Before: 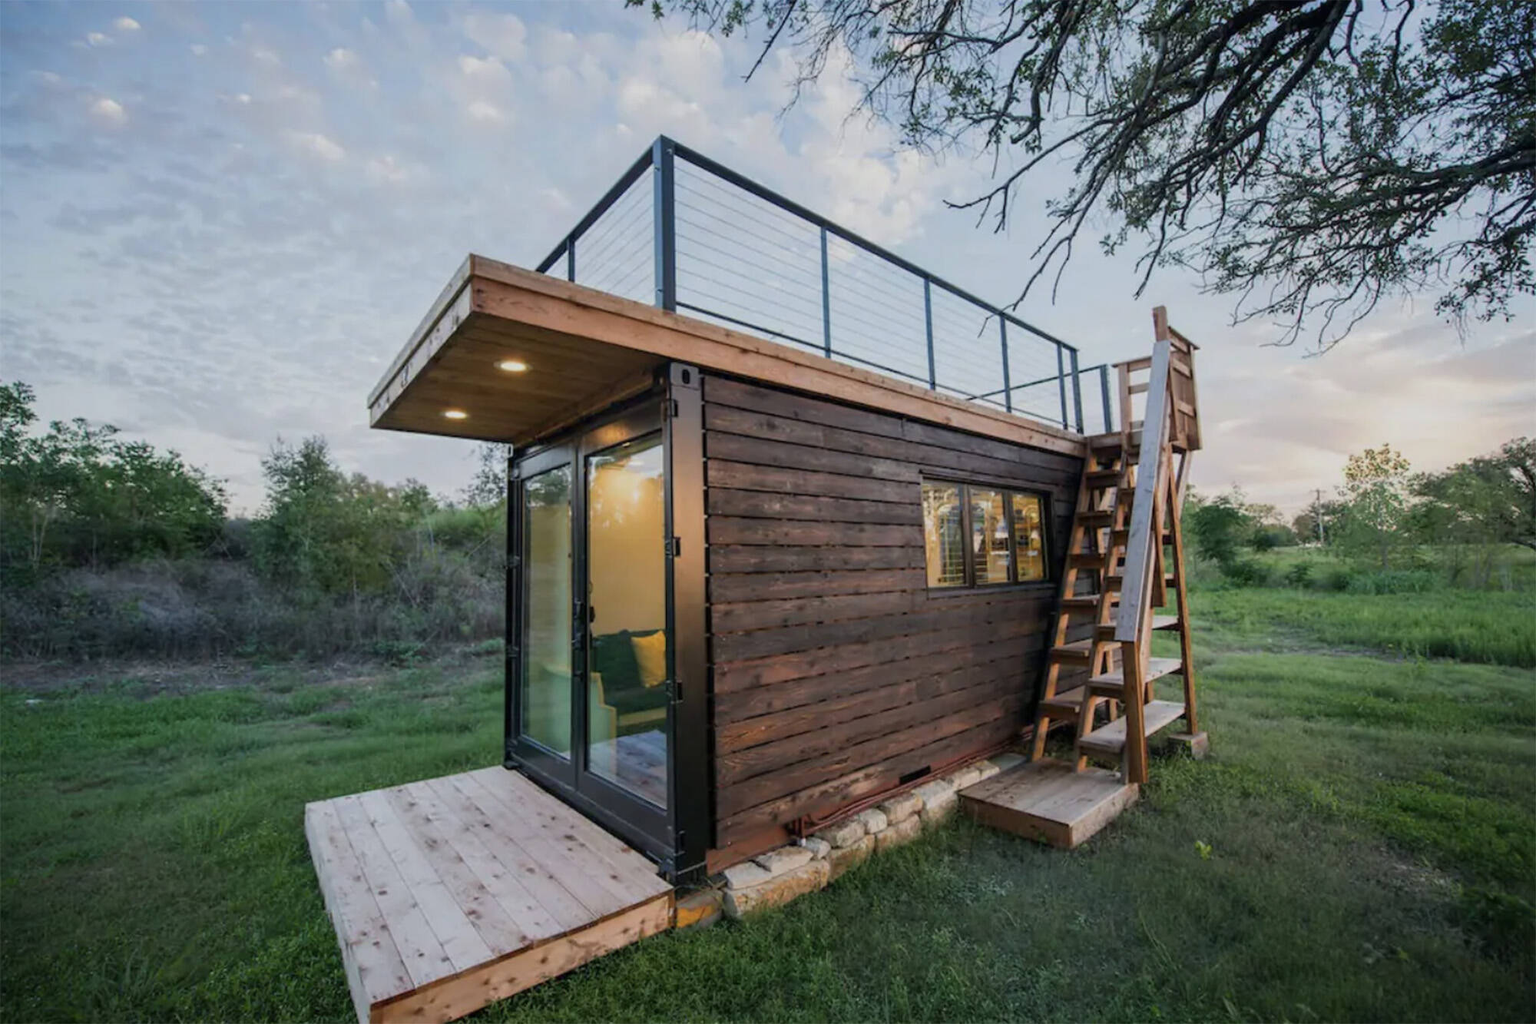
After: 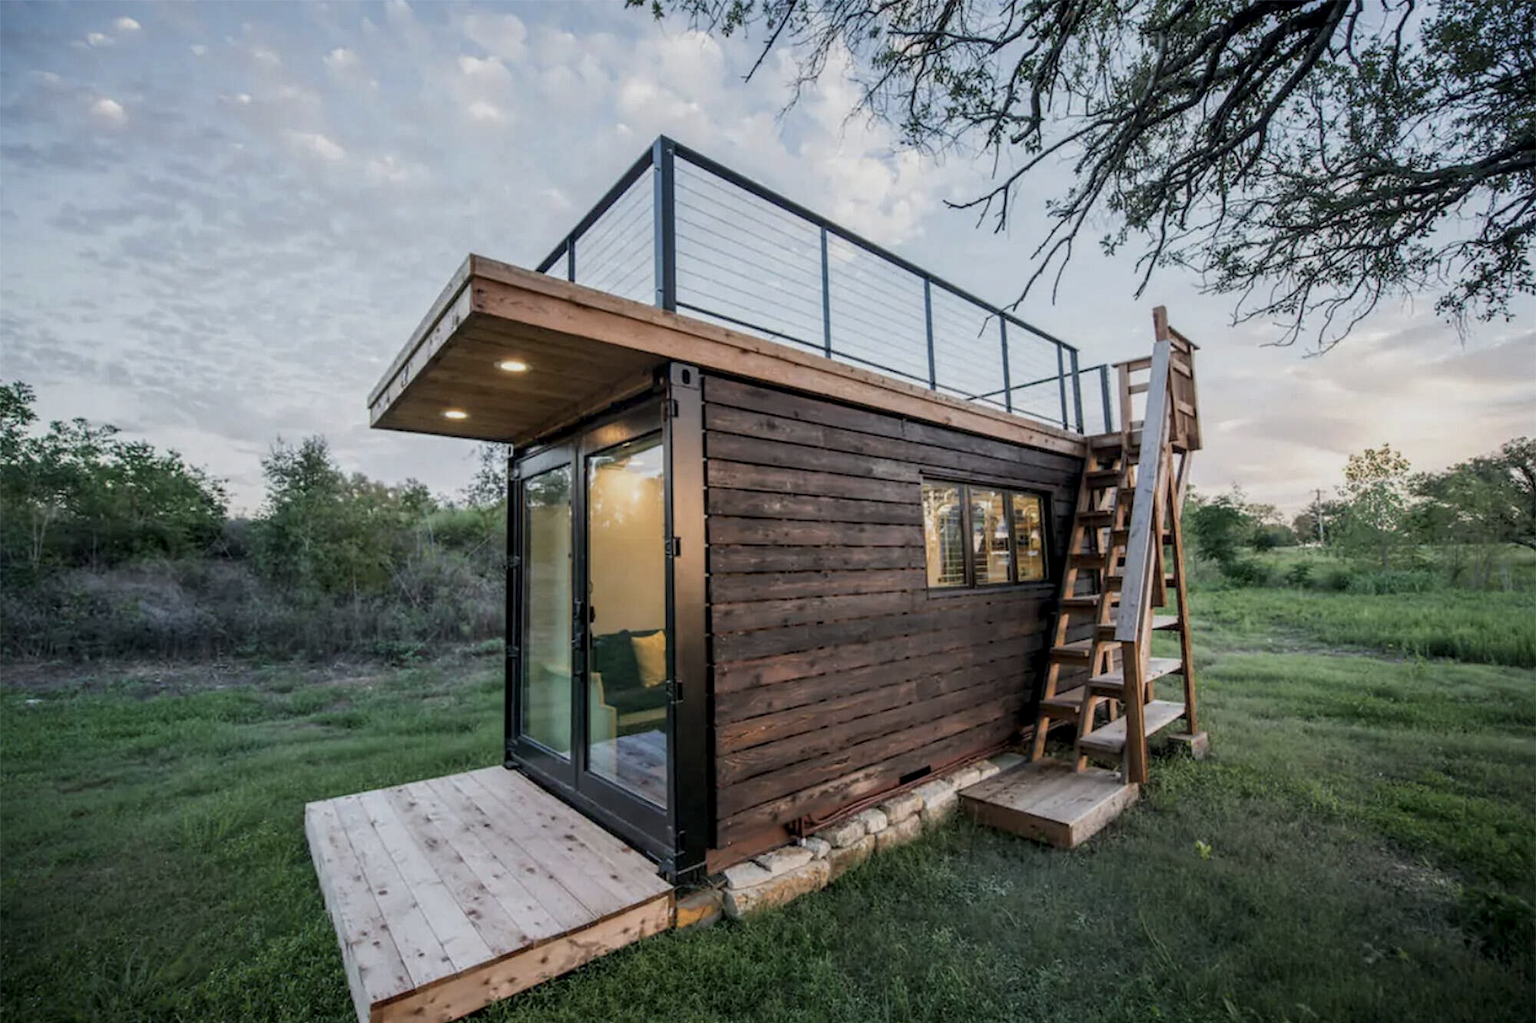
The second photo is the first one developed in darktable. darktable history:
local contrast: detail 130%
contrast brightness saturation: saturation -0.174
